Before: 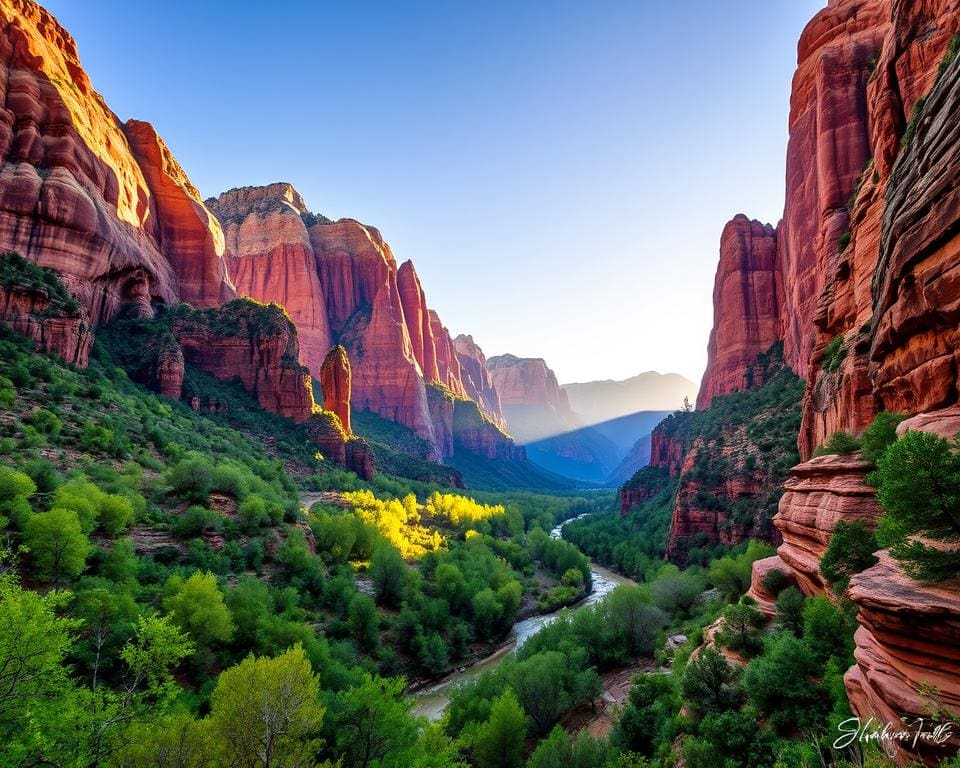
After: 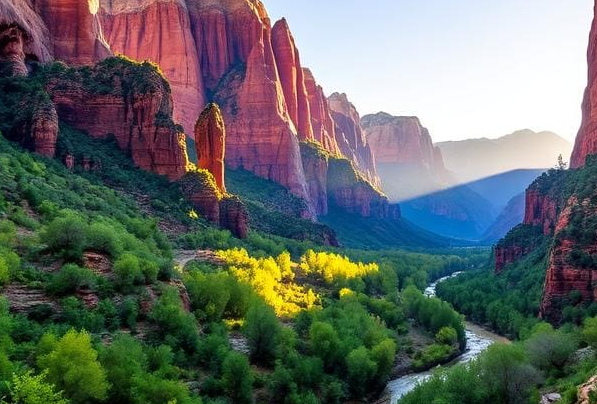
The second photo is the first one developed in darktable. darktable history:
crop: left 13.171%, top 31.521%, right 24.609%, bottom 15.839%
